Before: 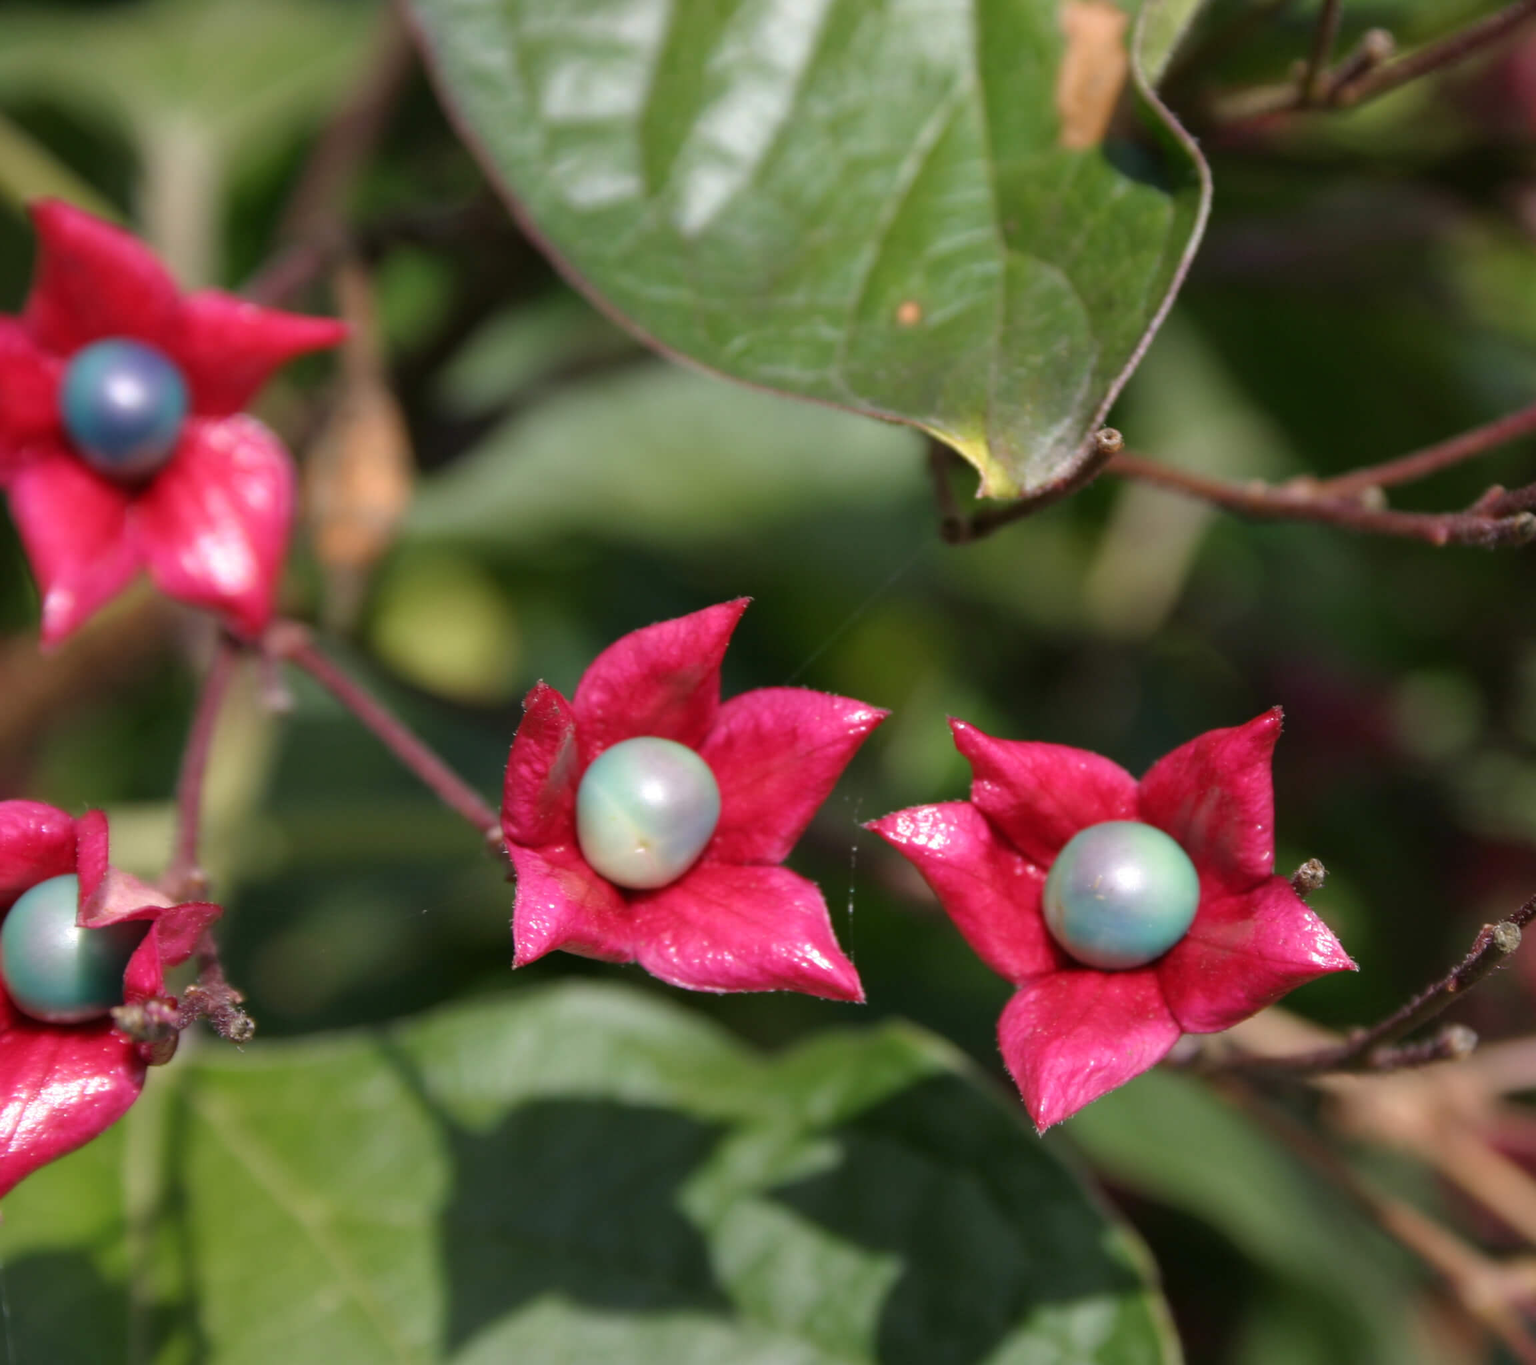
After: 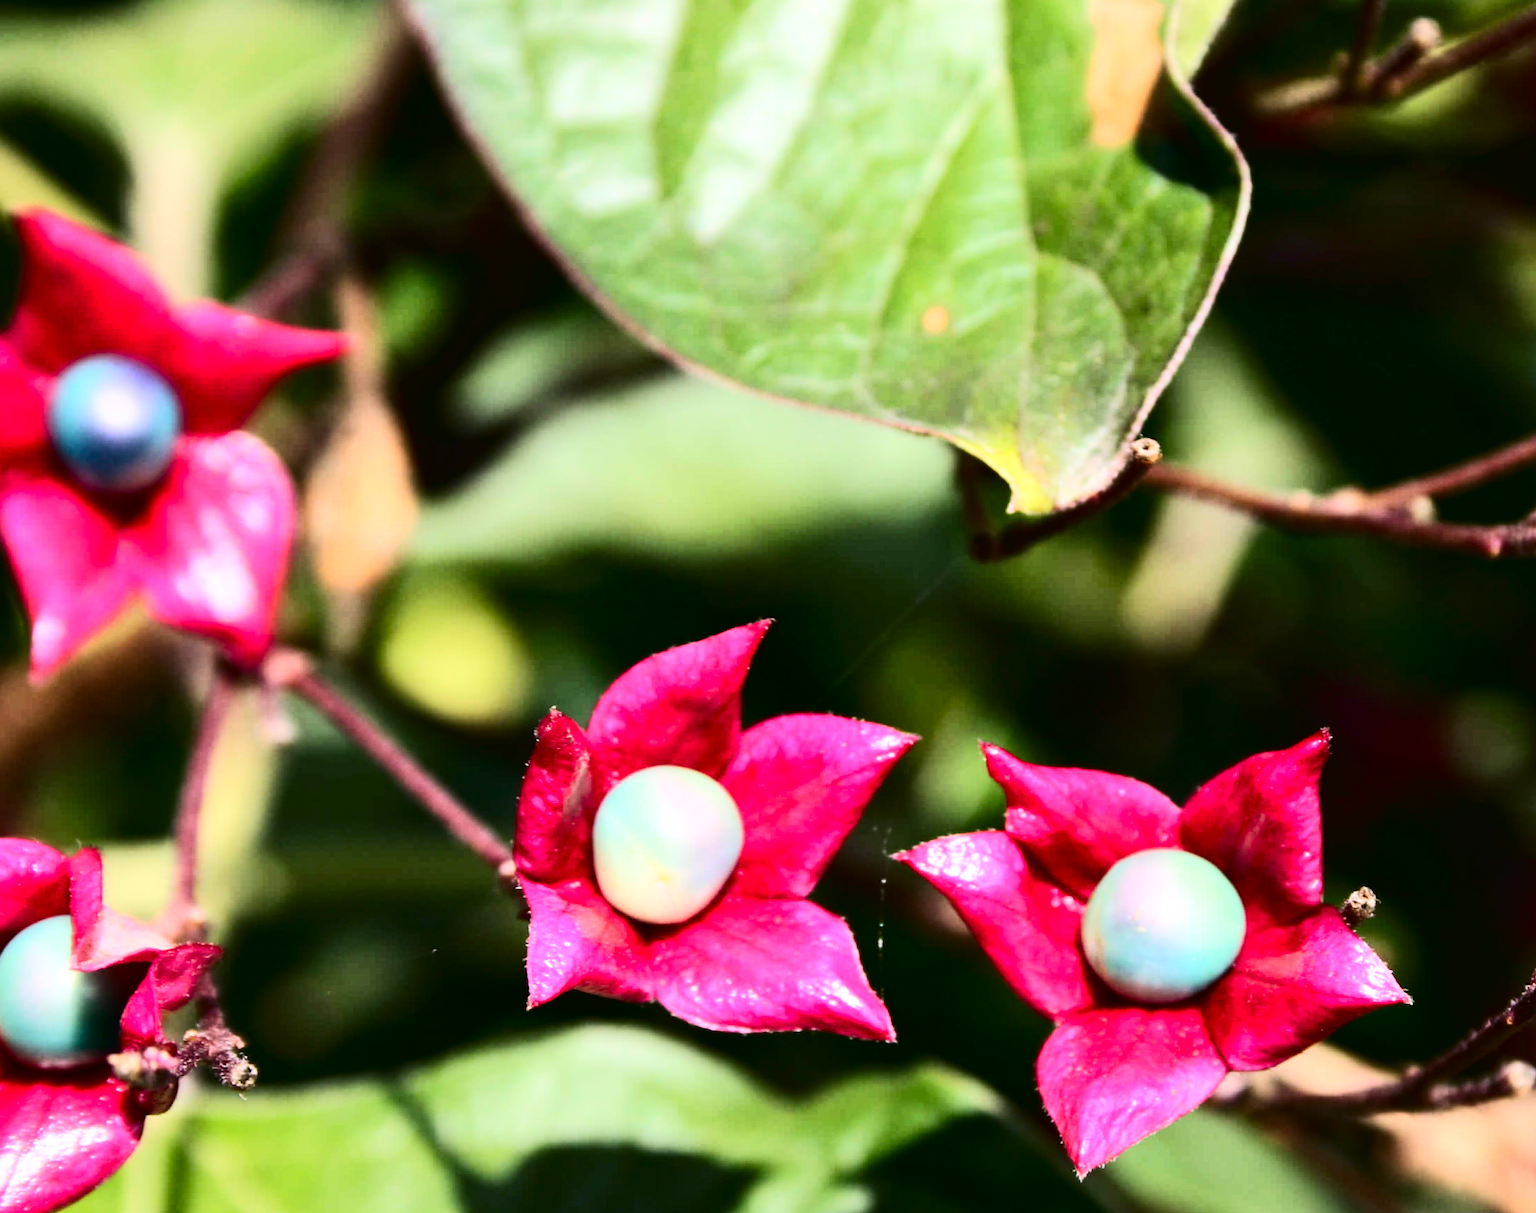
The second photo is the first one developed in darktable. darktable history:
tone curve: curves: ch0 [(0.016, 0.023) (0.248, 0.252) (0.732, 0.797) (1, 1)], color space Lab, independent channels, preserve colors none
crop and rotate: angle 0.528°, left 0.29%, right 3.161%, bottom 14.208%
contrast brightness saturation: contrast 0.186, brightness -0.235, saturation 0.119
base curve: curves: ch0 [(0, 0) (0.007, 0.004) (0.027, 0.03) (0.046, 0.07) (0.207, 0.54) (0.442, 0.872) (0.673, 0.972) (1, 1)]
